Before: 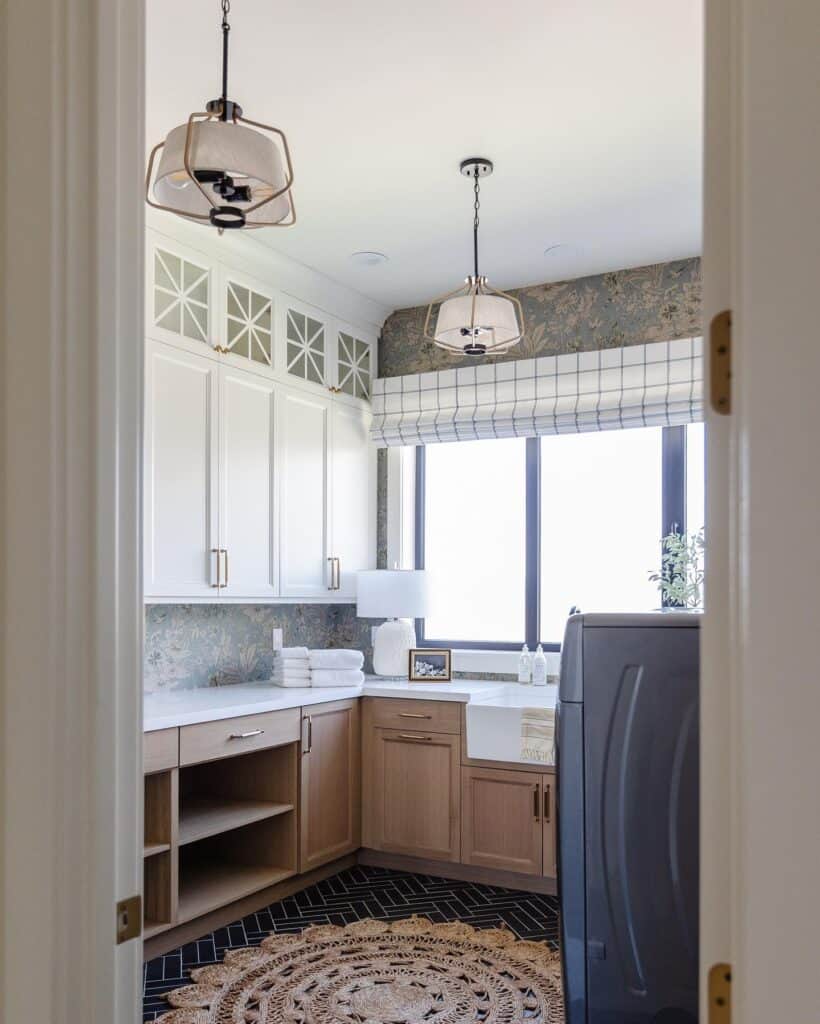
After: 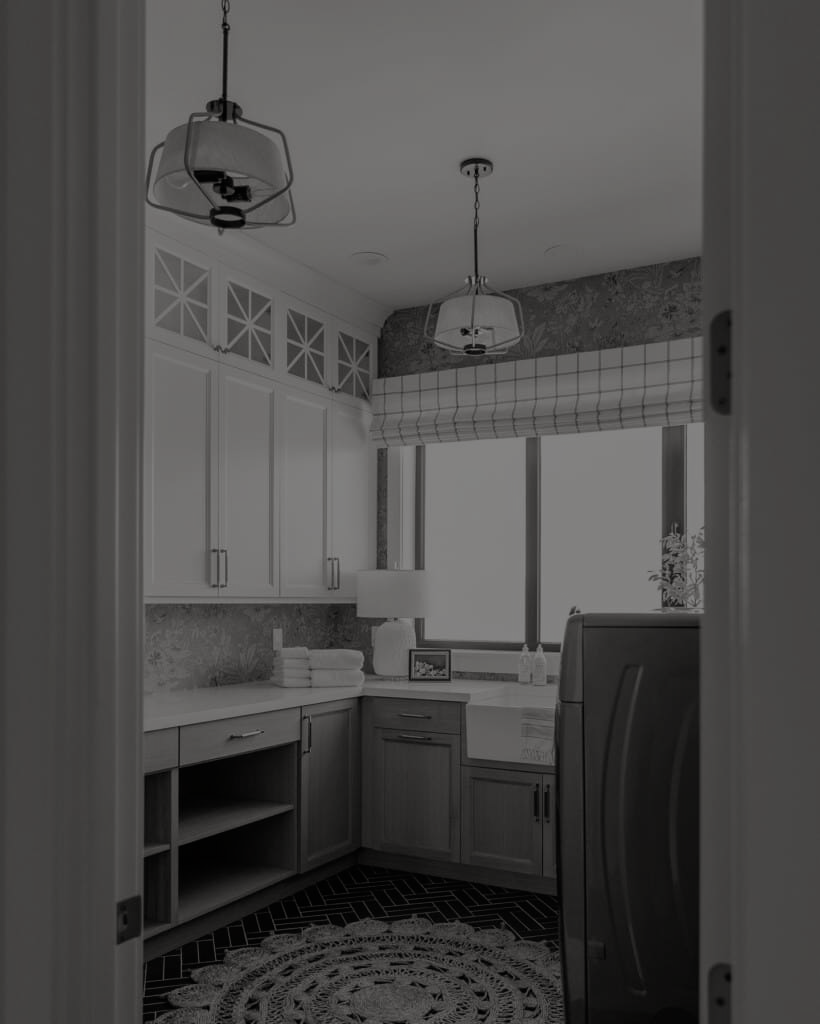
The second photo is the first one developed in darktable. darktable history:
exposure: exposure -2.002 EV, compensate highlight preservation false
split-toning: shadows › hue 36°, shadows › saturation 0.05, highlights › hue 10.8°, highlights › saturation 0.15, compress 40%
monochrome: a 14.95, b -89.96
